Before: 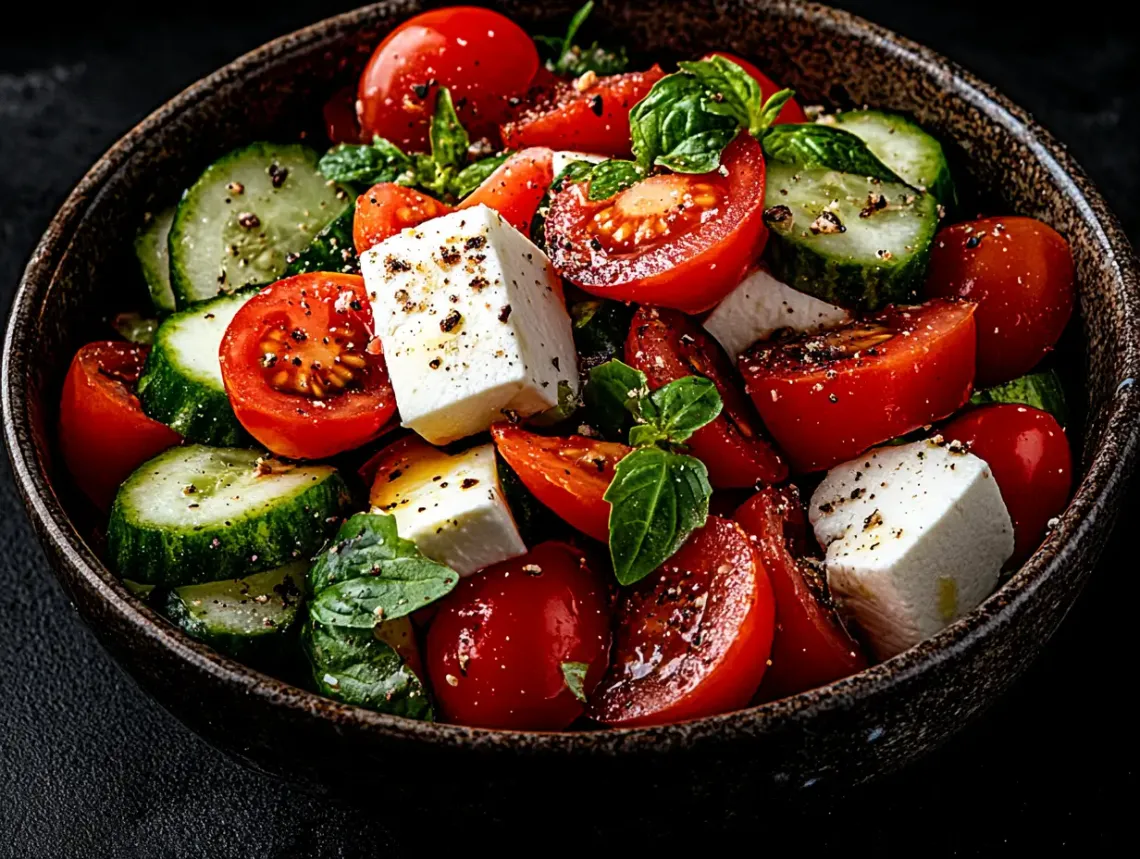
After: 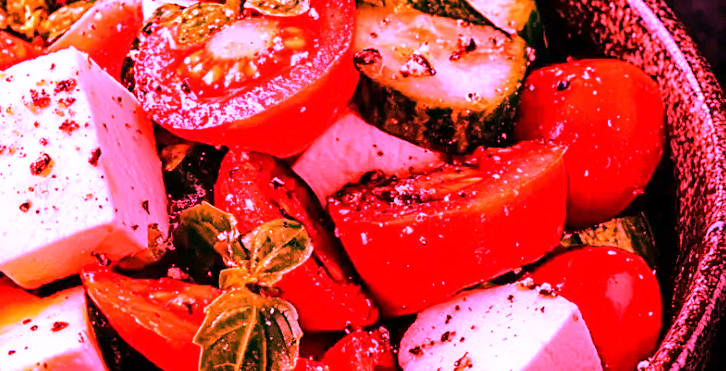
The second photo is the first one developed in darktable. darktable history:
crop: left 36.005%, top 18.293%, right 0.31%, bottom 38.444%
white balance: red 4.26, blue 1.802
